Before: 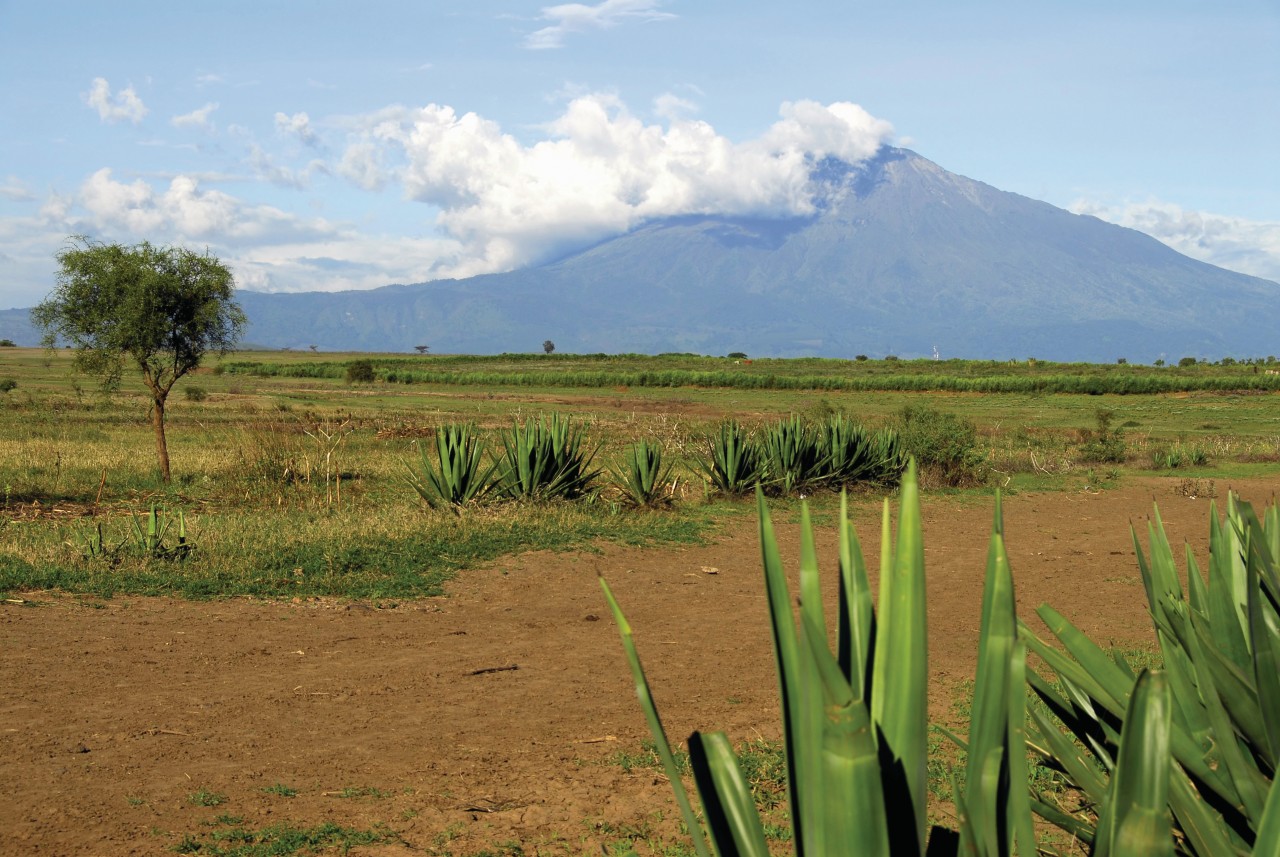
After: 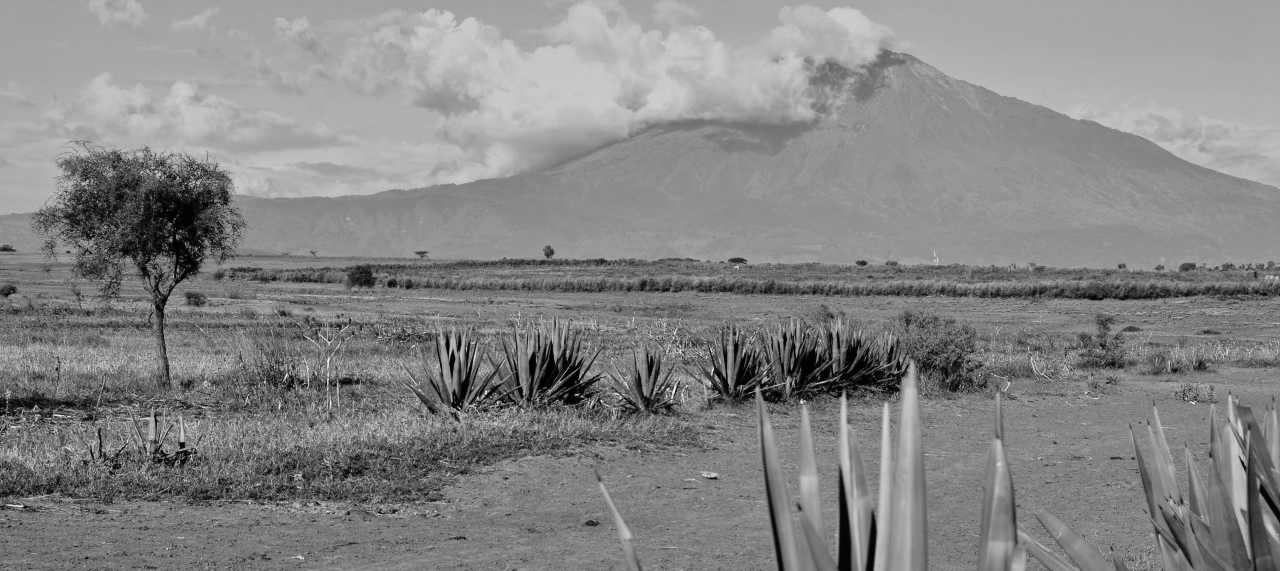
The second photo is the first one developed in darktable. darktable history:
shadows and highlights: soften with gaussian
monochrome: on, module defaults
tone equalizer: -8 EV -0.002 EV, -7 EV 0.005 EV, -6 EV -0.008 EV, -5 EV 0.007 EV, -4 EV -0.042 EV, -3 EV -0.233 EV, -2 EV -0.662 EV, -1 EV -0.983 EV, +0 EV -0.969 EV, smoothing diameter 2%, edges refinement/feathering 20, mask exposure compensation -1.57 EV, filter diffusion 5
contrast brightness saturation: contrast 0.2, brightness 0.16, saturation 0.22
fill light: exposure -2 EV, width 8.6
crop: top 11.166%, bottom 22.168%
exposure: exposure -0.116 EV, compensate exposure bias true, compensate highlight preservation false
